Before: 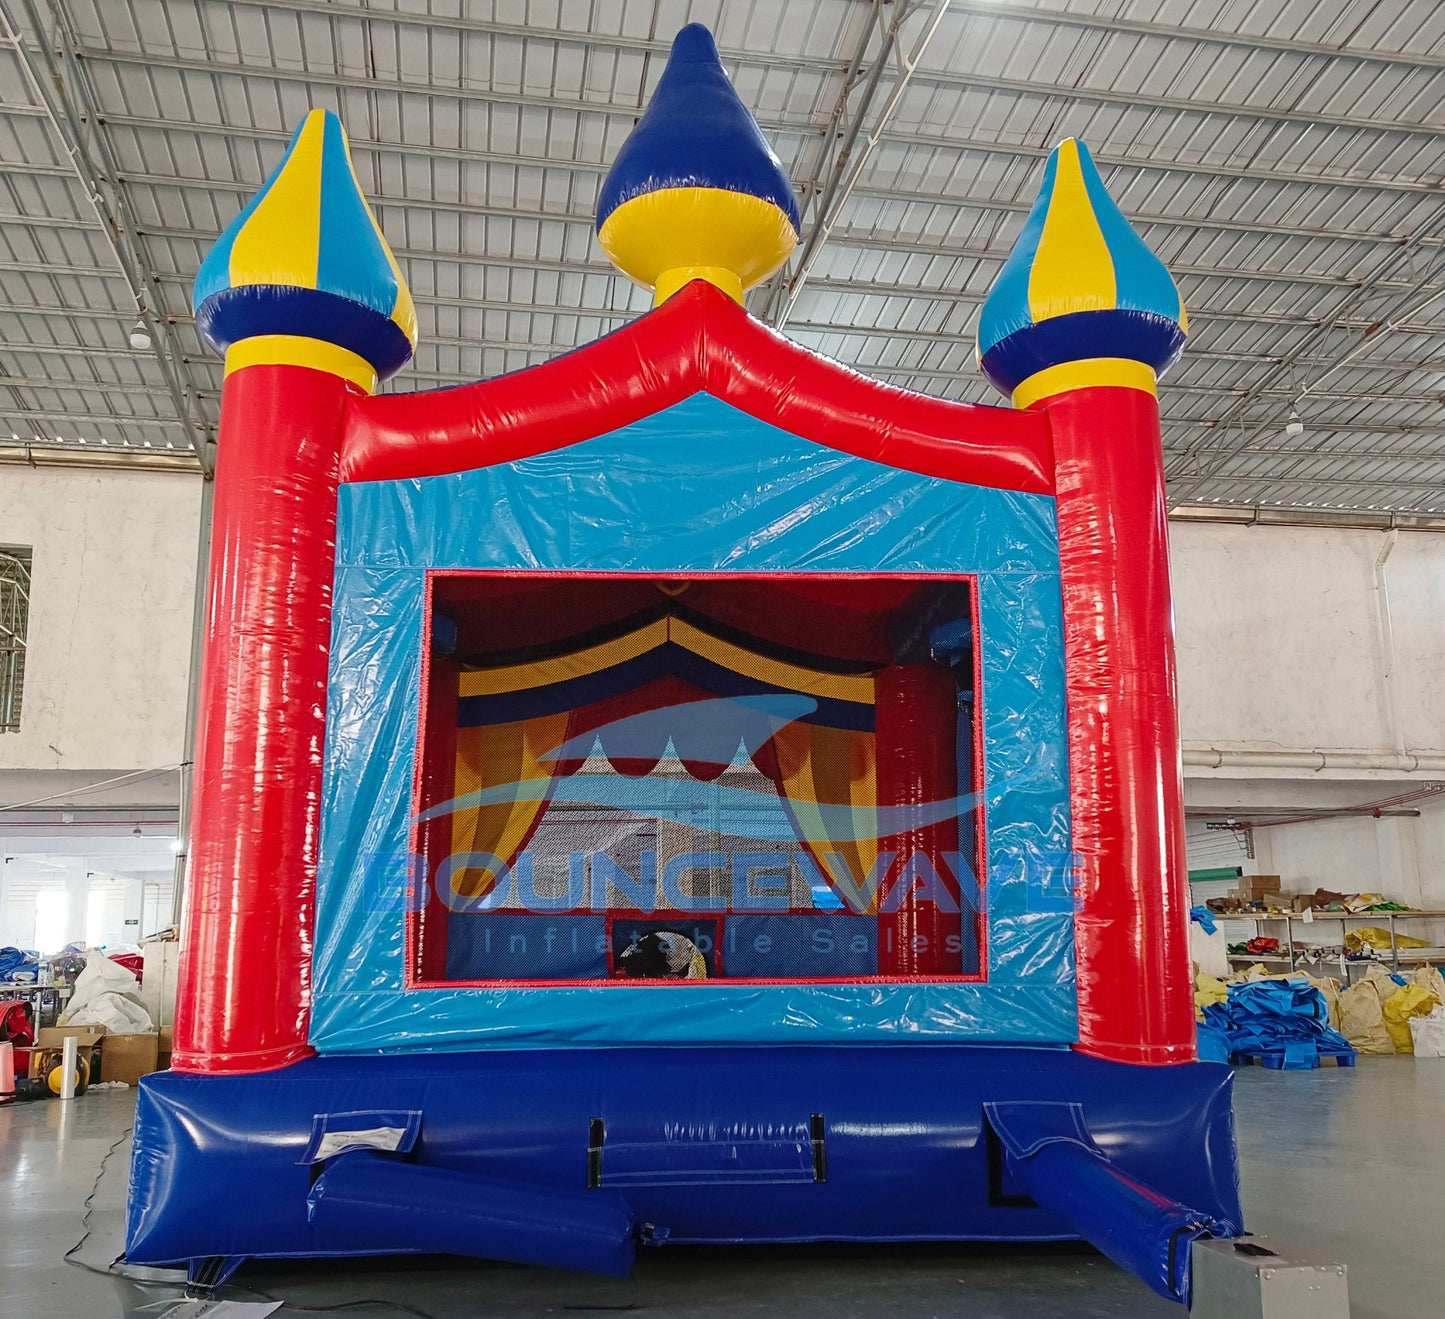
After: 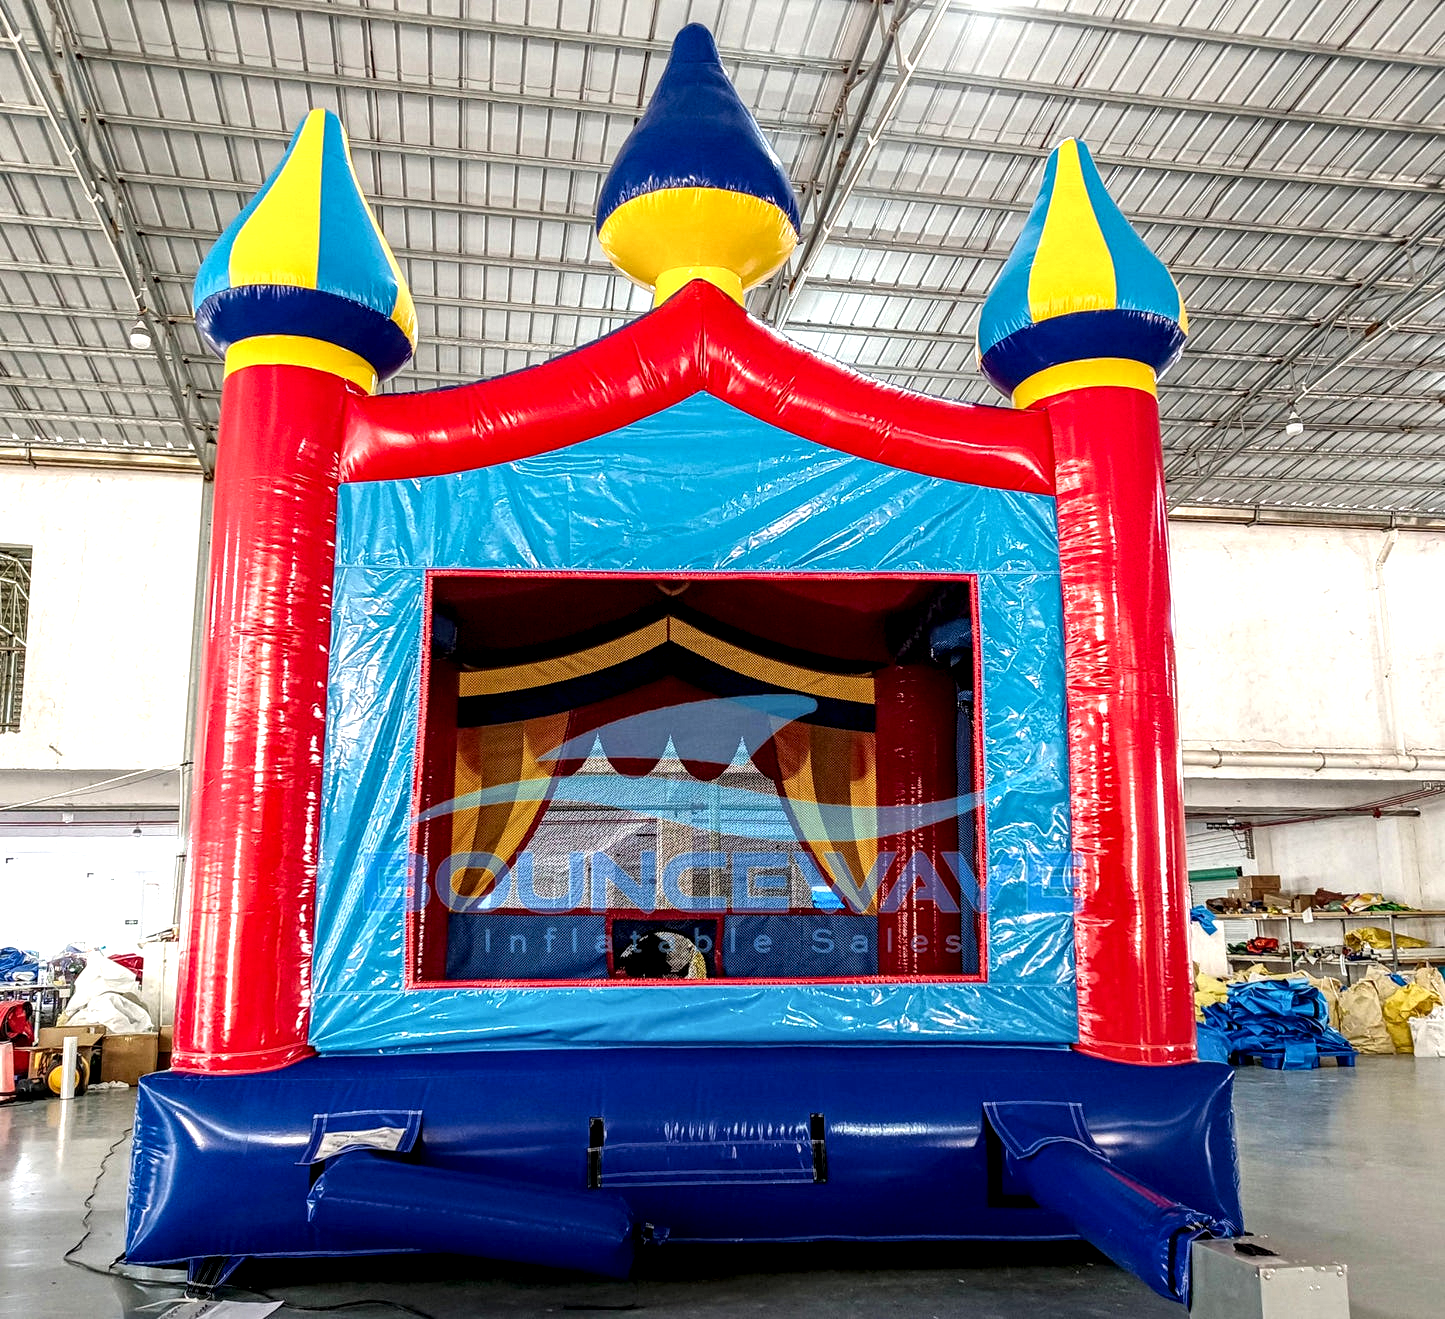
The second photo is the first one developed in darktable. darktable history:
tone equalizer: -8 EV -0.766 EV, -7 EV -0.705 EV, -6 EV -0.606 EV, -5 EV -0.409 EV, -3 EV 0.371 EV, -2 EV 0.6 EV, -1 EV 0.688 EV, +0 EV 0.72 EV
local contrast: highlights 21%, shadows 70%, detail 170%
